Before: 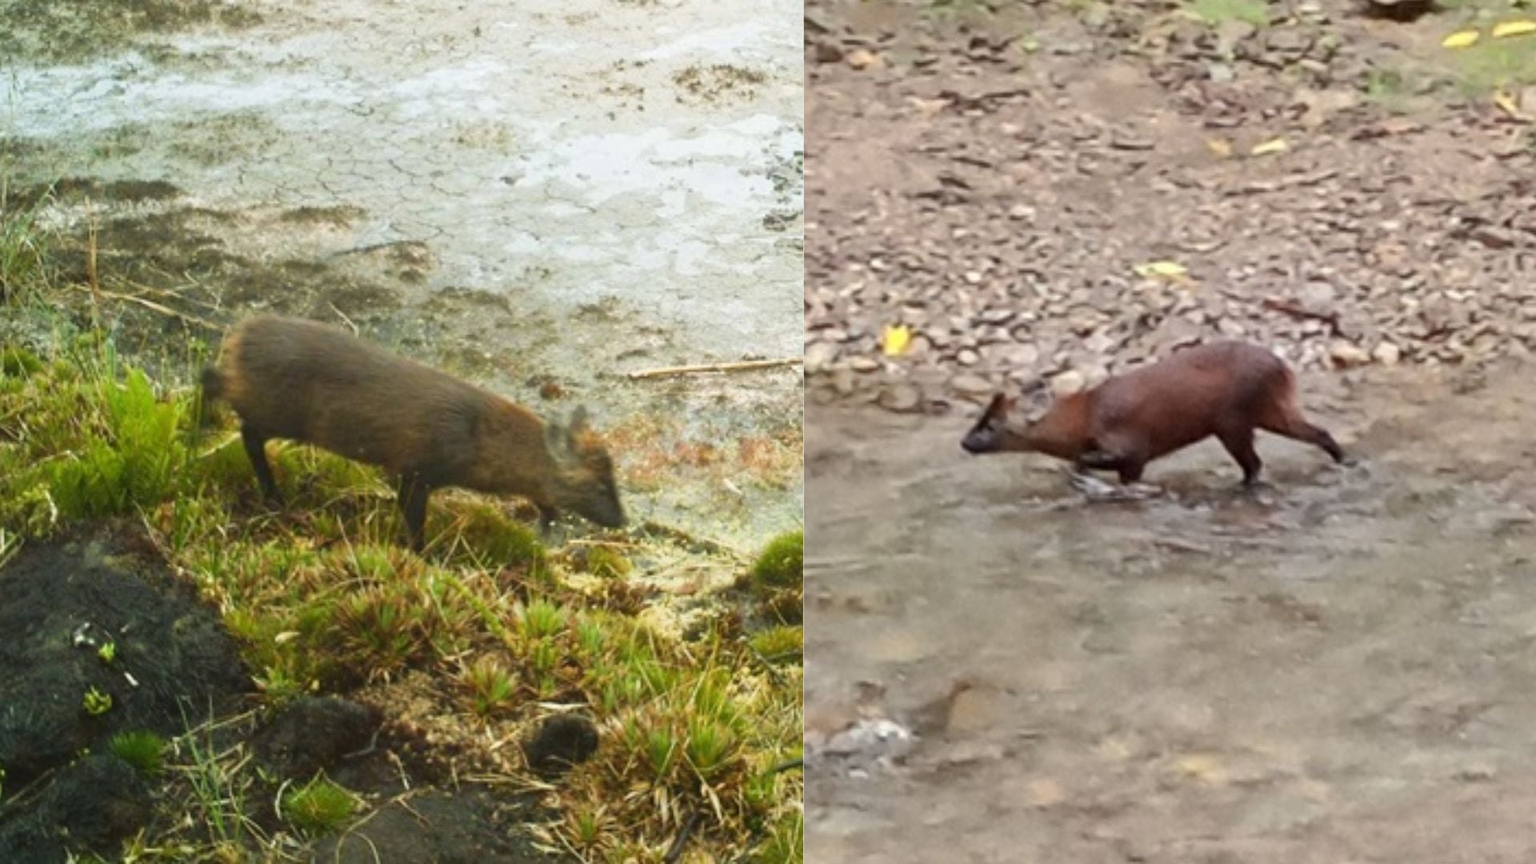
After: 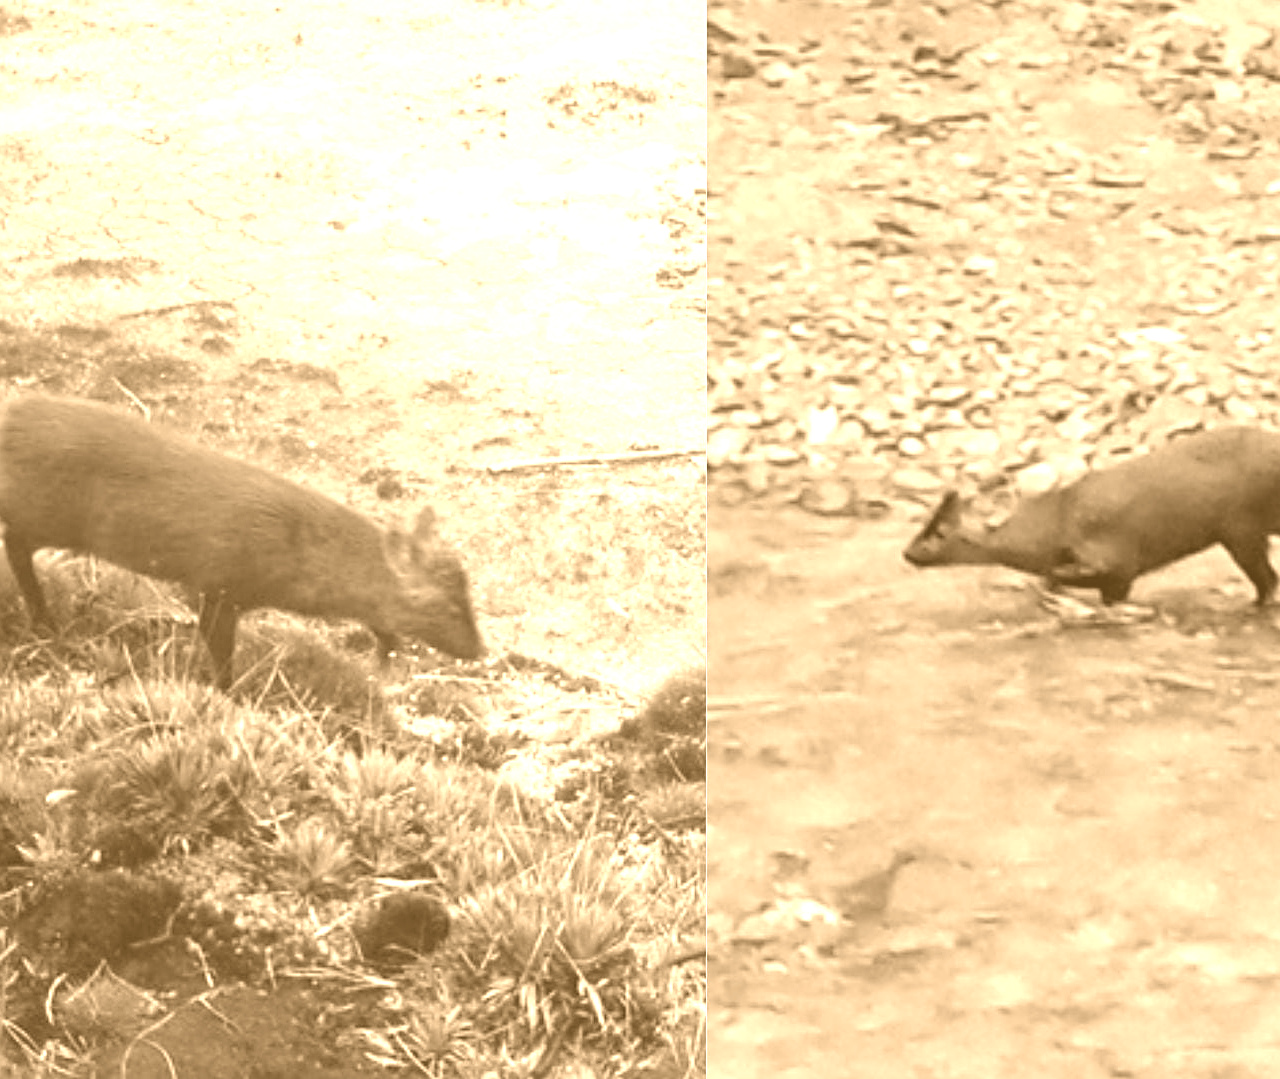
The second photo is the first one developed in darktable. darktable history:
color balance: lift [1, 1.015, 1.004, 0.985], gamma [1, 0.958, 0.971, 1.042], gain [1, 0.956, 0.977, 1.044]
crop and rotate: left 15.546%, right 17.787%
color zones: curves: ch0 [(0, 0.613) (0.01, 0.613) (0.245, 0.448) (0.498, 0.529) (0.642, 0.665) (0.879, 0.777) (0.99, 0.613)]; ch1 [(0, 0) (0.143, 0) (0.286, 0) (0.429, 0) (0.571, 0) (0.714, 0) (0.857, 0)], mix -121.96%
sharpen: on, module defaults
colorize: hue 28.8°, source mix 100%
